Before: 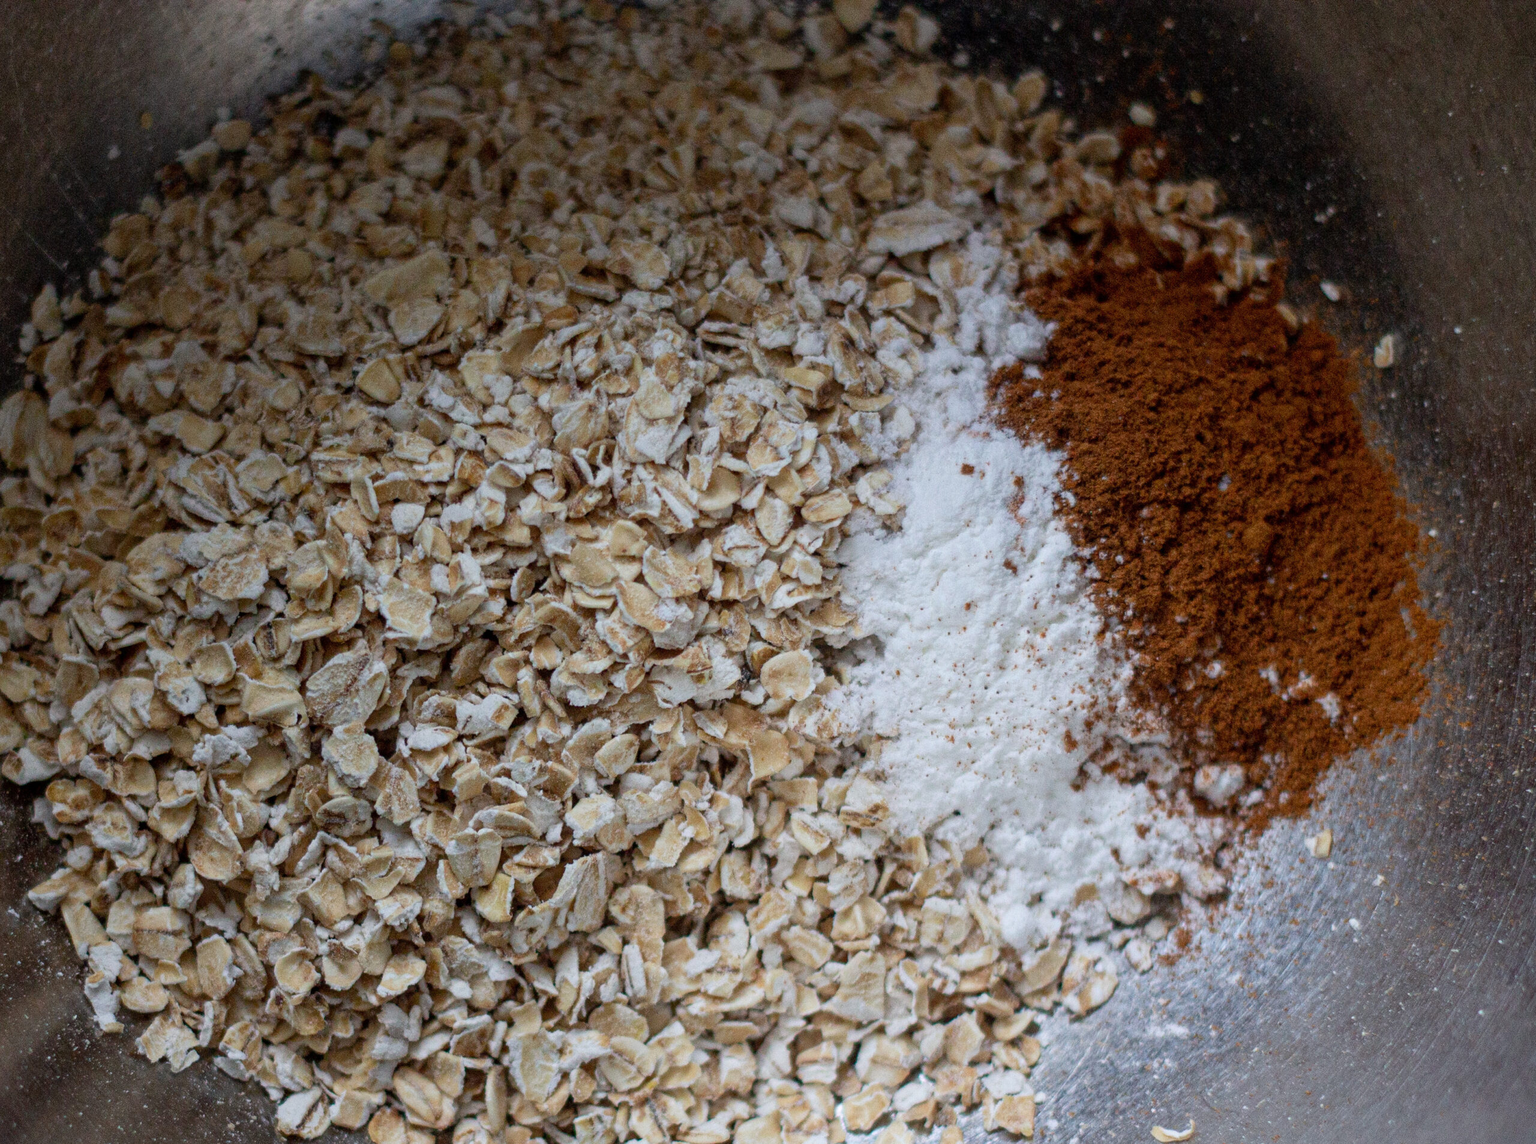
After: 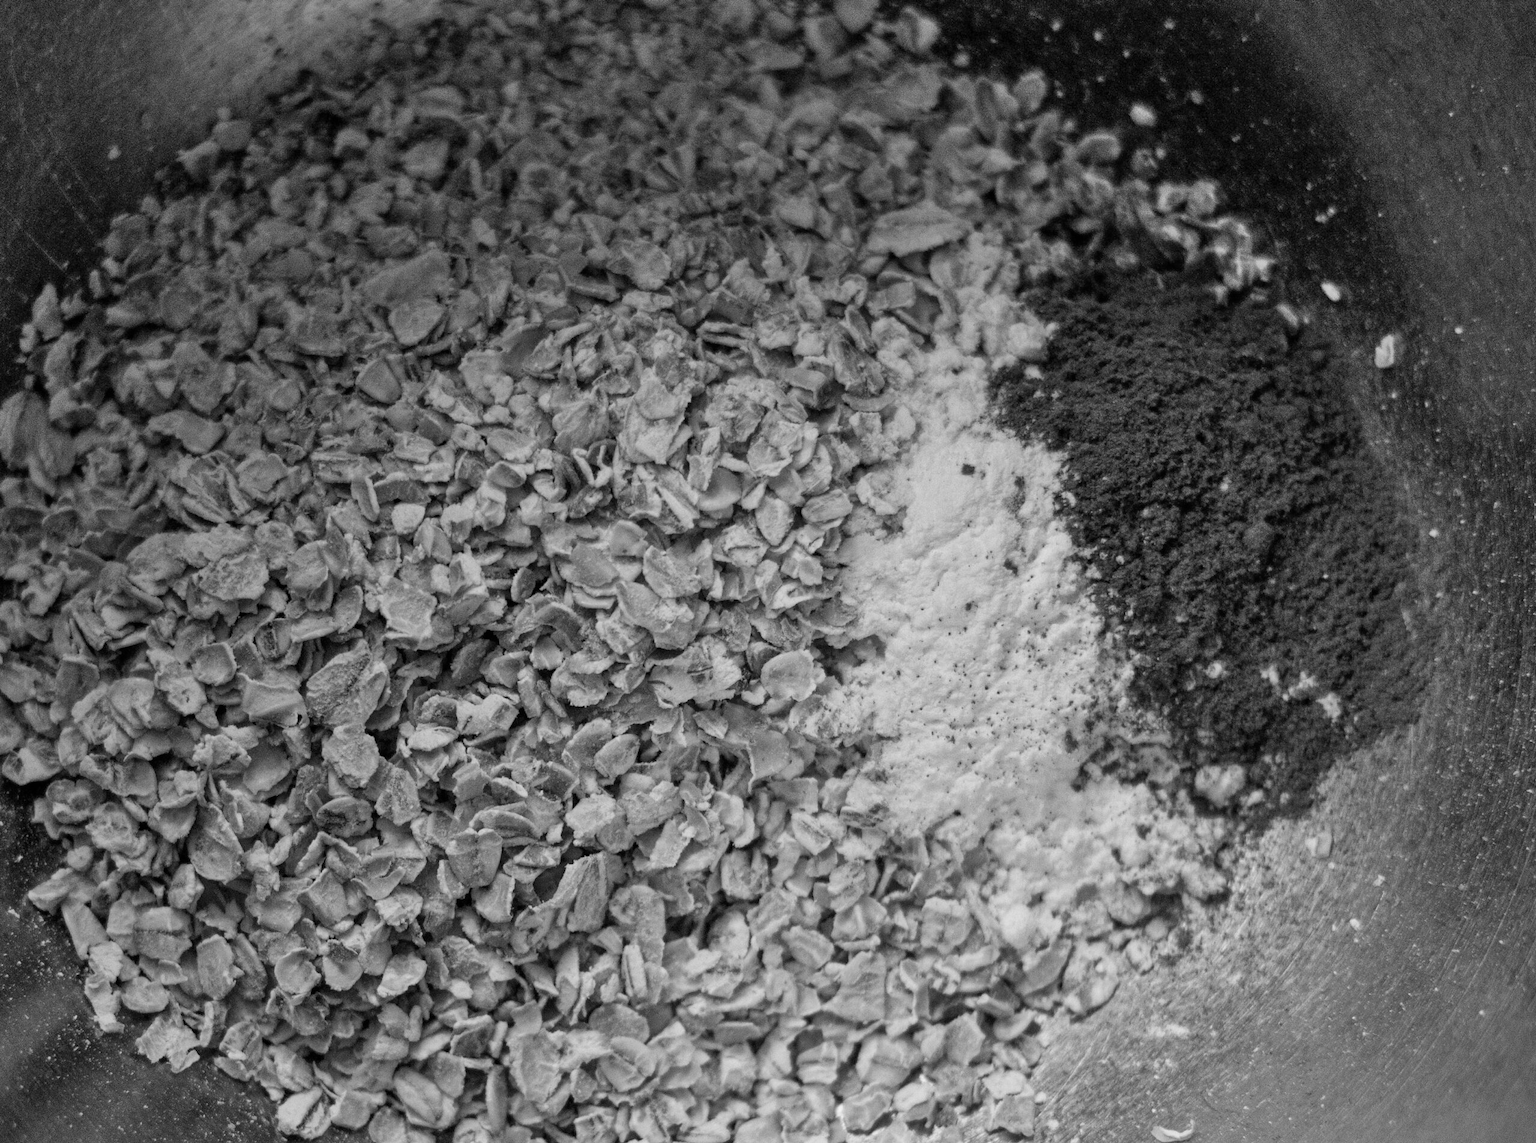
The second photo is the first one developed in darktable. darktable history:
shadows and highlights: highlights color adjustment 0%, low approximation 0.01, soften with gaussian
color calibration: output gray [0.18, 0.41, 0.41, 0], gray › normalize channels true, illuminant same as pipeline (D50), adaptation XYZ, x 0.346, y 0.359, gamut compression 0
